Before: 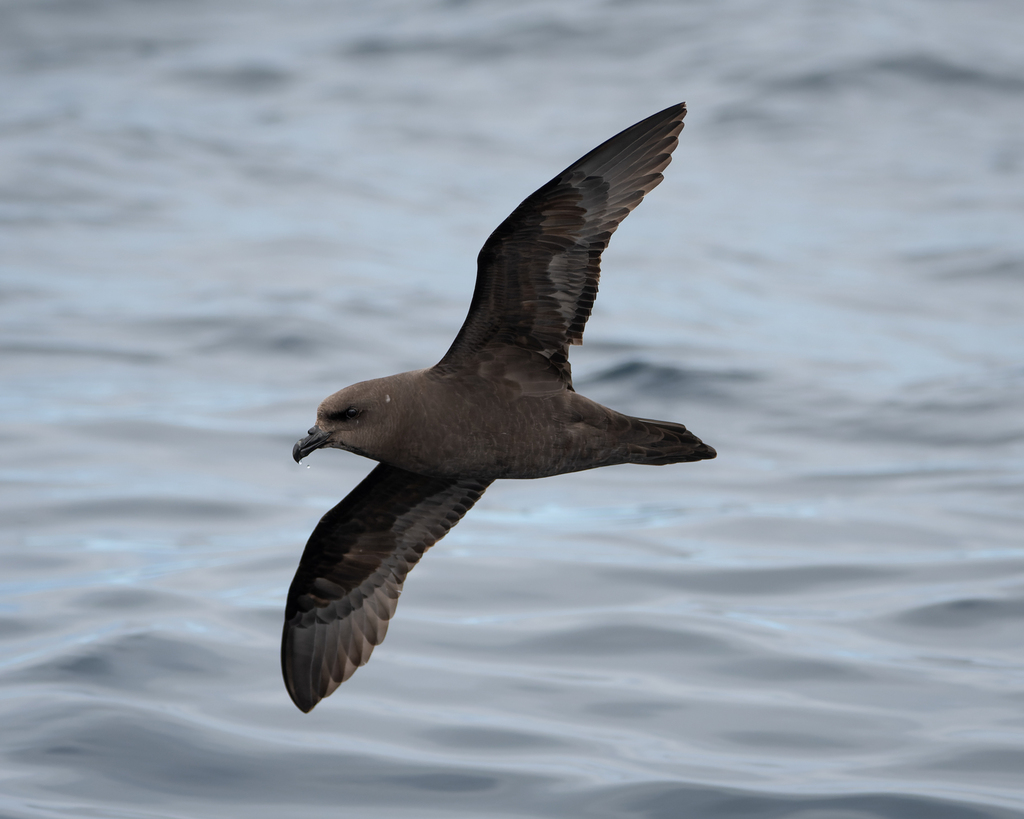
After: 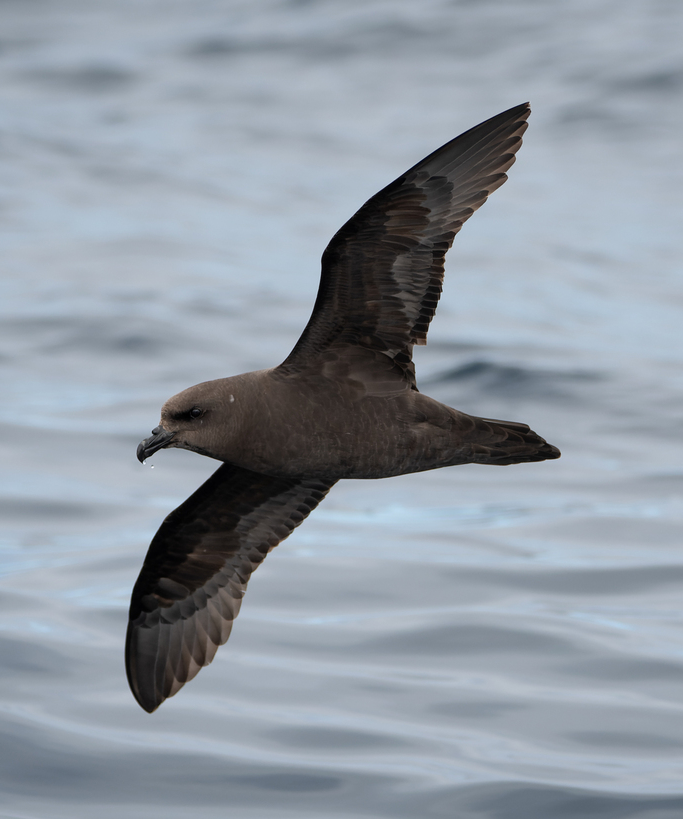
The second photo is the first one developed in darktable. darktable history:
crop and rotate: left 15.257%, right 18.037%
